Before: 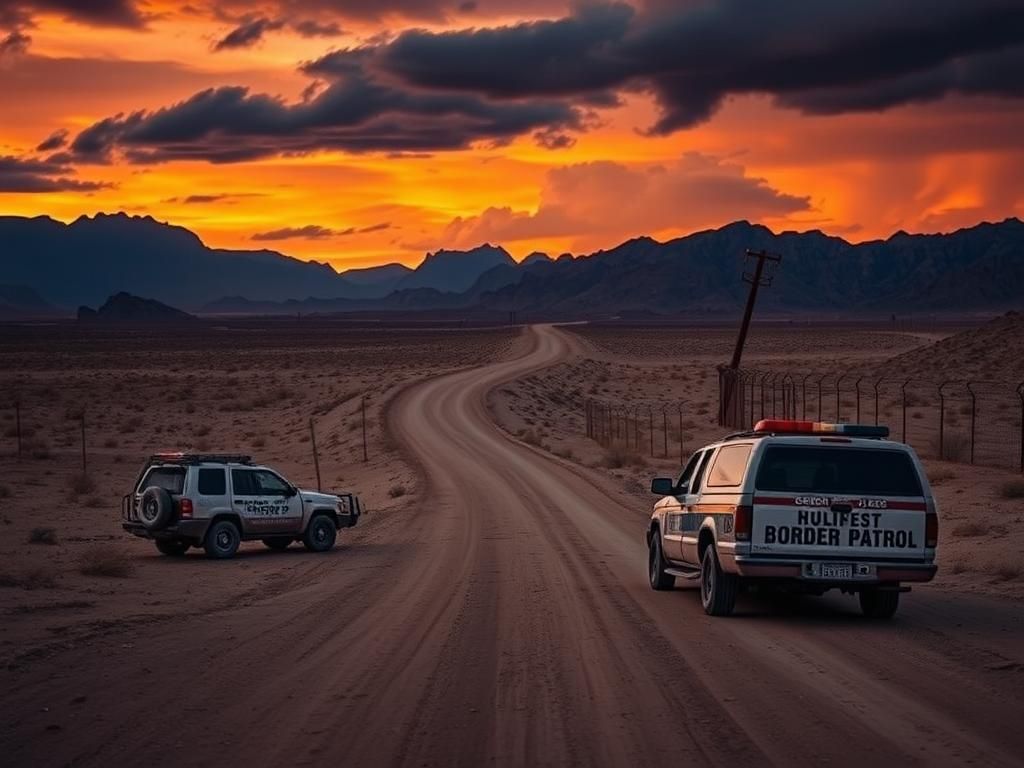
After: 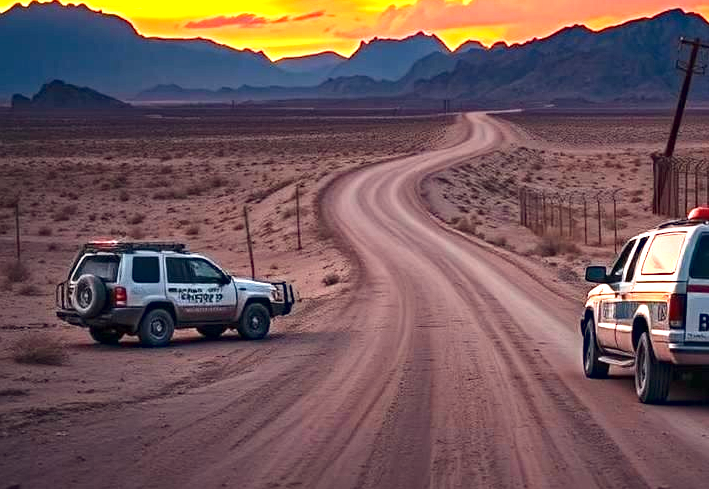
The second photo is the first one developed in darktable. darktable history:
crop: left 6.488%, top 27.668%, right 24.183%, bottom 8.656%
contrast brightness saturation: contrast 0.08, saturation 0.02
exposure: black level correction 0, exposure 1.741 EV, compensate exposure bias true, compensate highlight preservation false
haze removal: compatibility mode true, adaptive false
local contrast: mode bilateral grid, contrast 20, coarseness 50, detail 120%, midtone range 0.2
